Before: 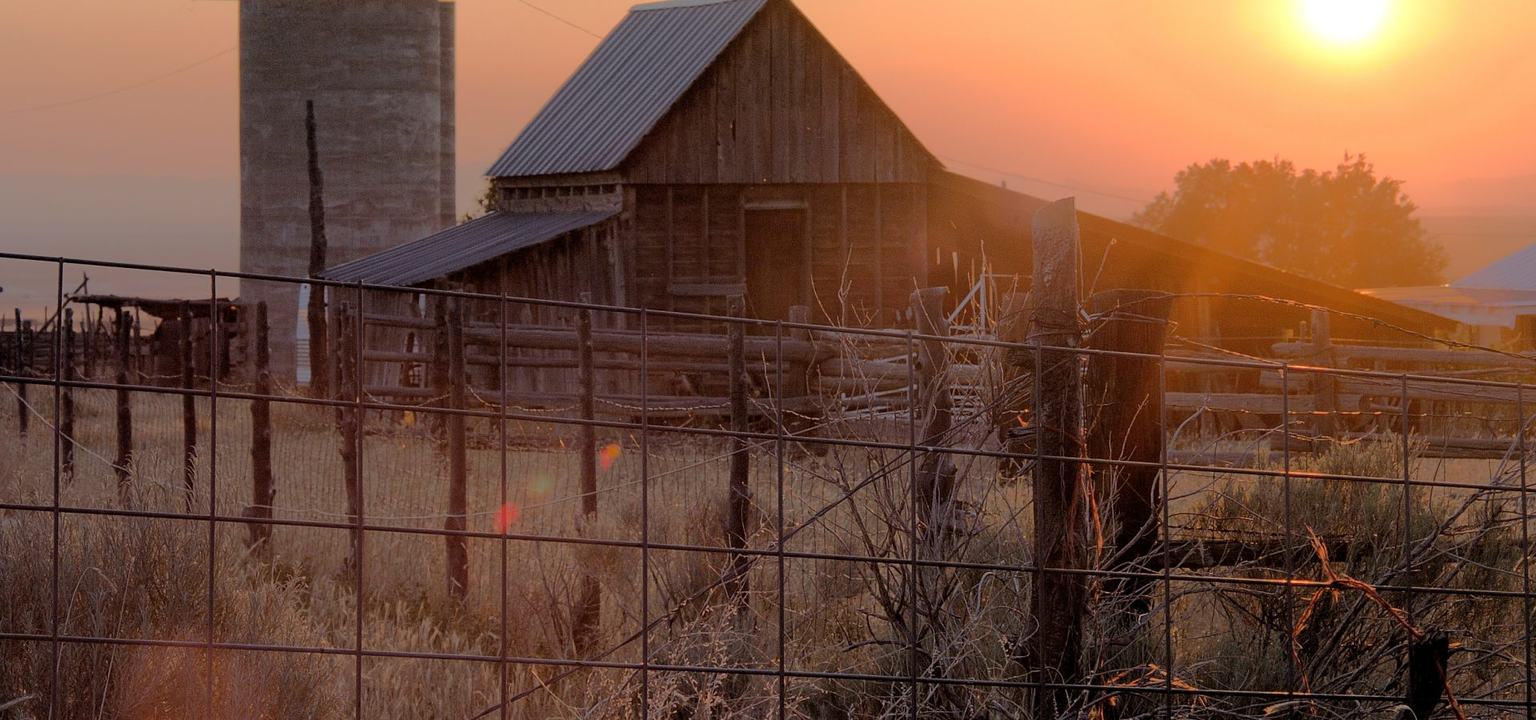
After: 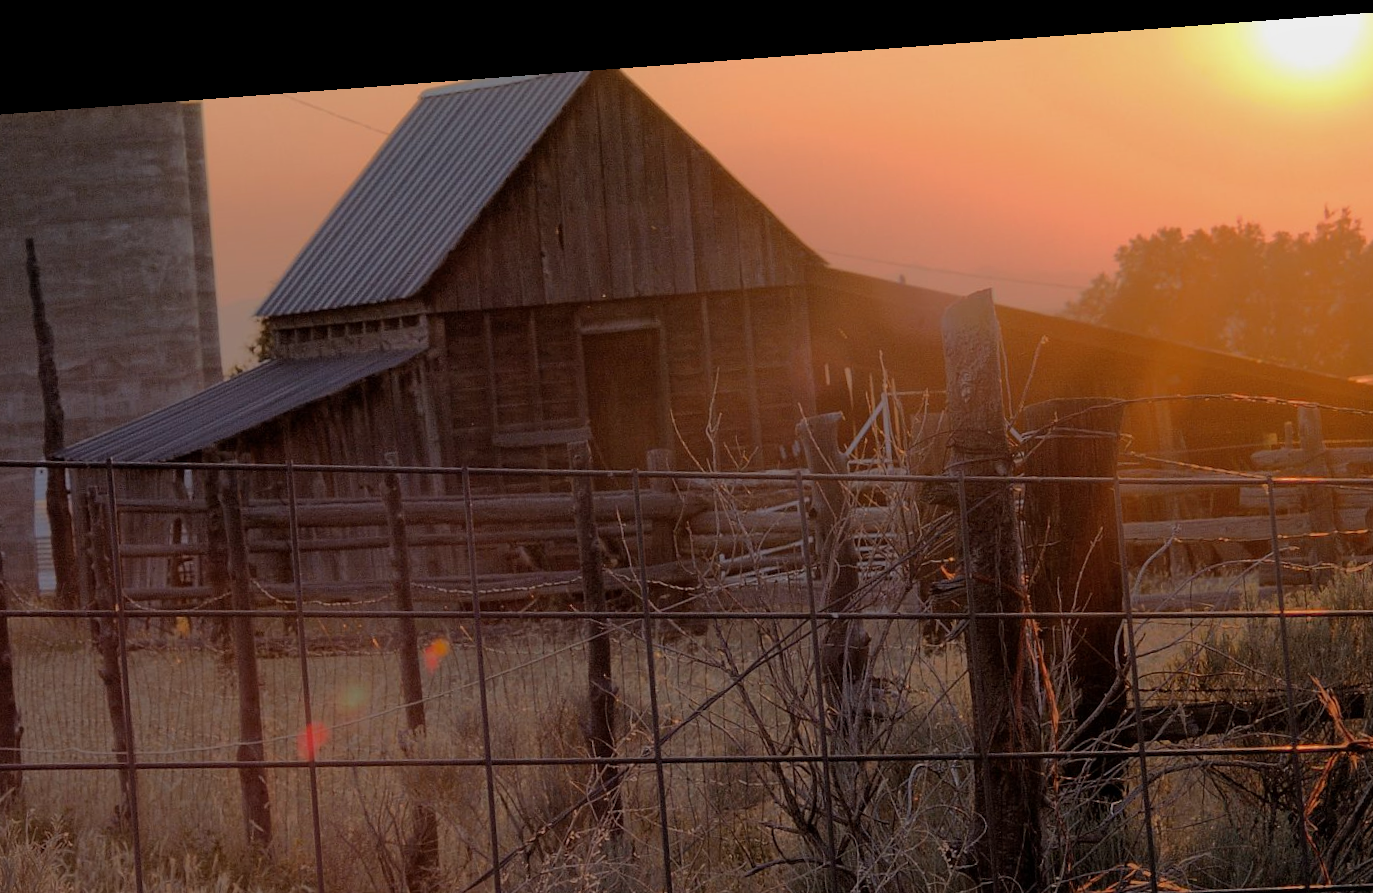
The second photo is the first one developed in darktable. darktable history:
tone equalizer: on, module defaults
rotate and perspective: rotation -4.25°, automatic cropping off
exposure: exposure -0.242 EV, compensate highlight preservation false
crop: left 18.479%, right 12.2%, bottom 13.971%
